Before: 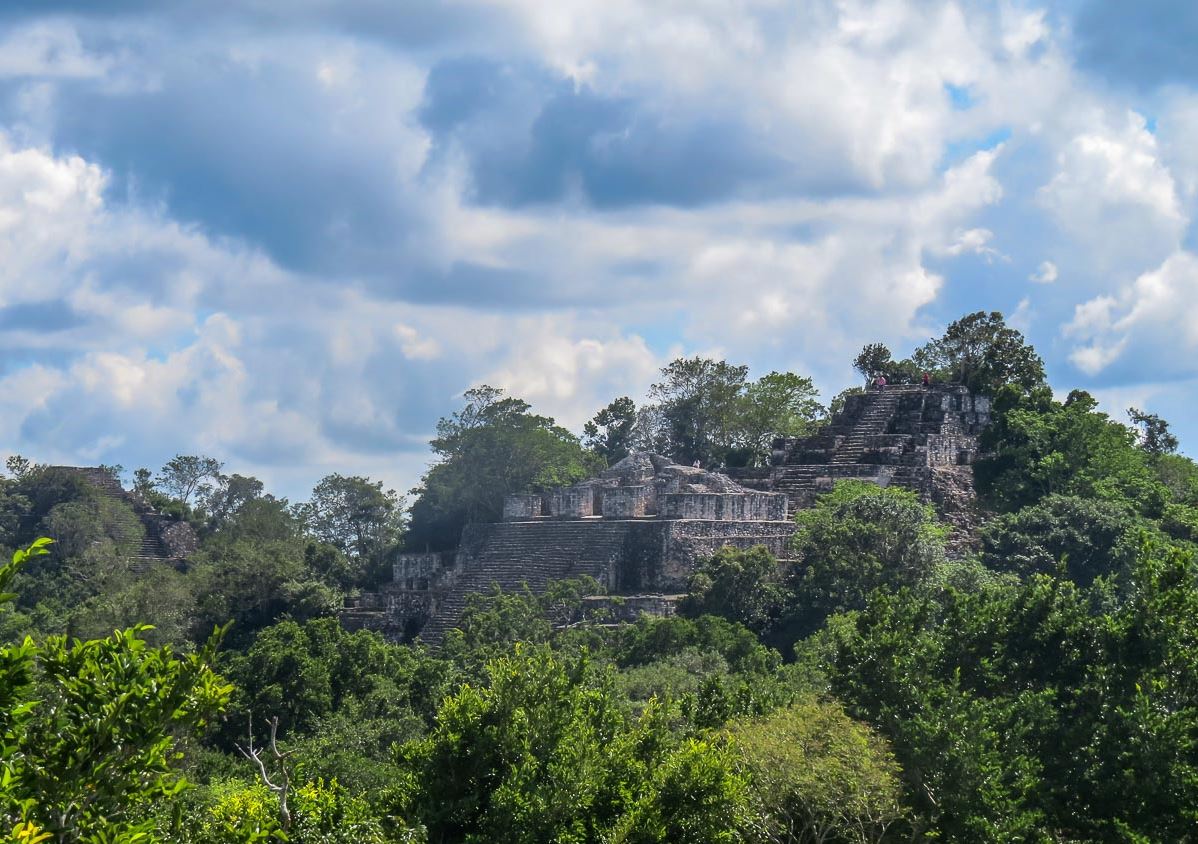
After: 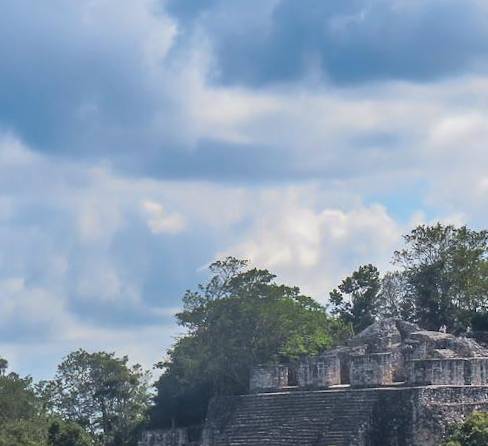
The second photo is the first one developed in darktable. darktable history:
crop: left 20.248%, top 10.86%, right 35.675%, bottom 34.321%
rotate and perspective: rotation -1.68°, lens shift (vertical) -0.146, crop left 0.049, crop right 0.912, crop top 0.032, crop bottom 0.96
